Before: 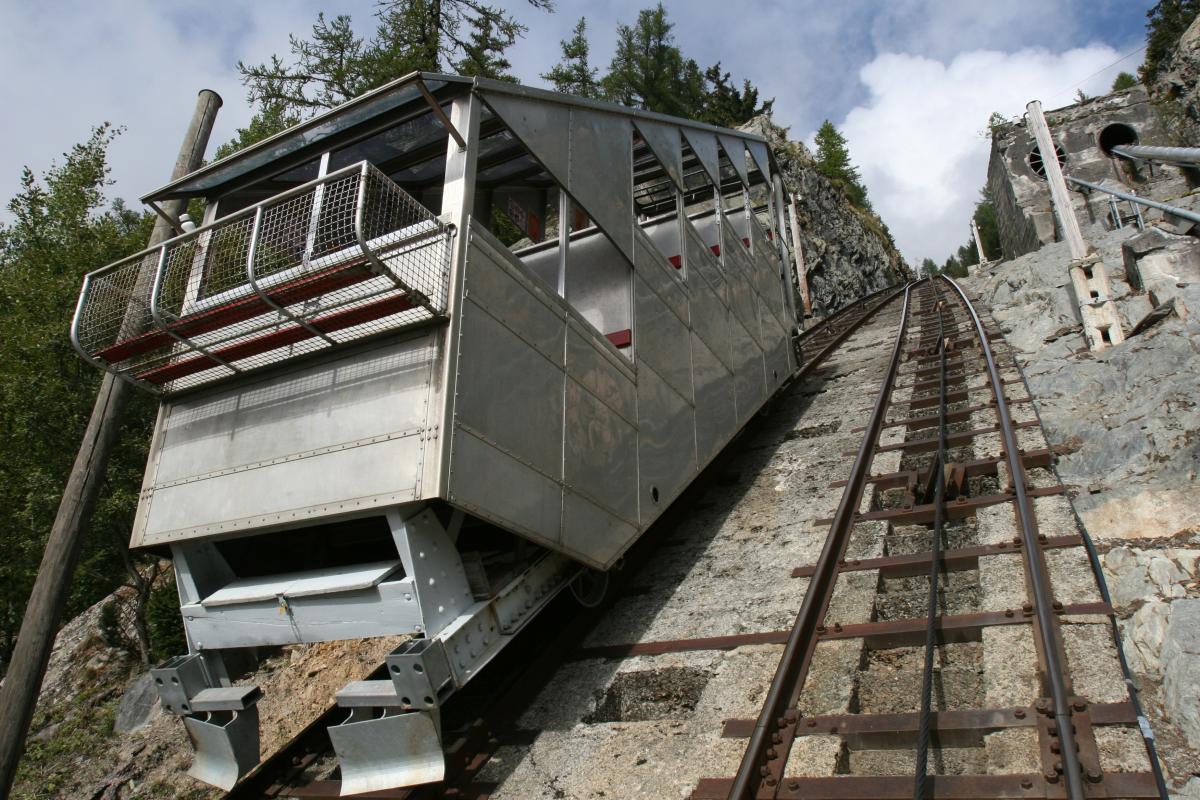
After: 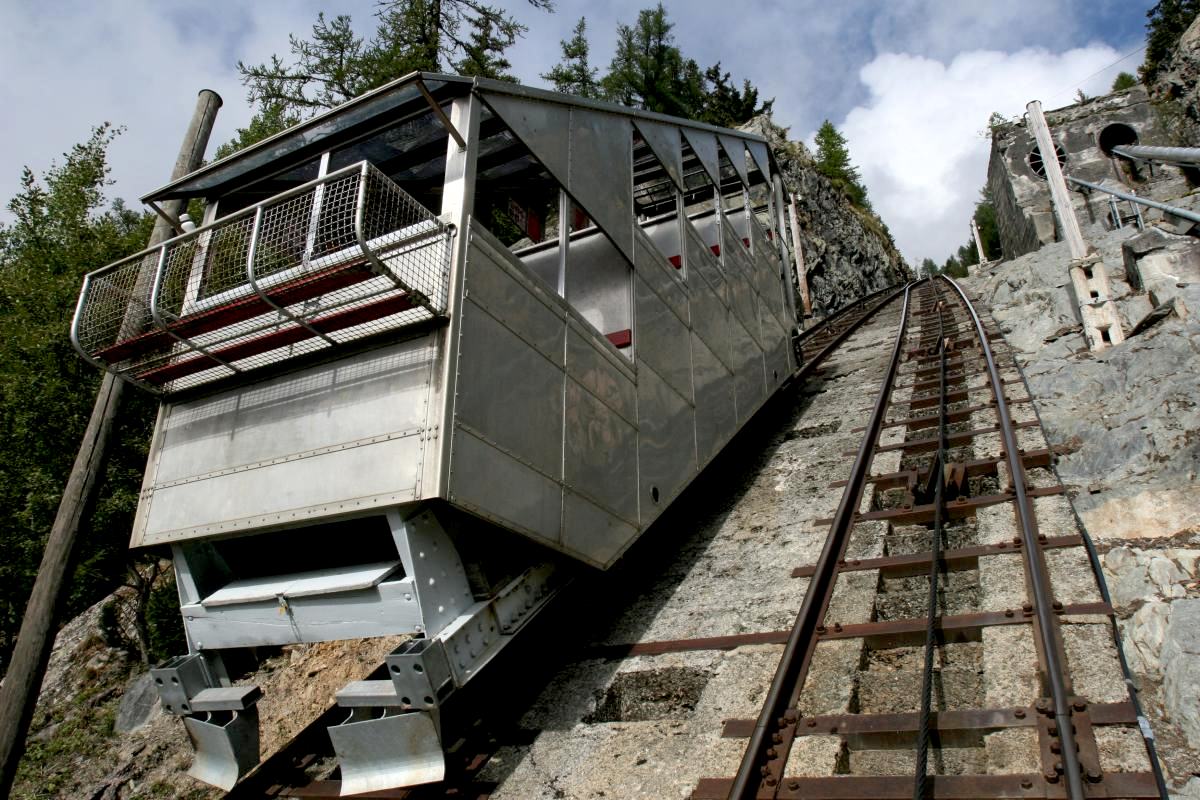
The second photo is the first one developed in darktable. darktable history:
exposure: black level correction 0.01, exposure 0.007 EV, compensate highlight preservation false
local contrast: highlights 106%, shadows 100%, detail 119%, midtone range 0.2
